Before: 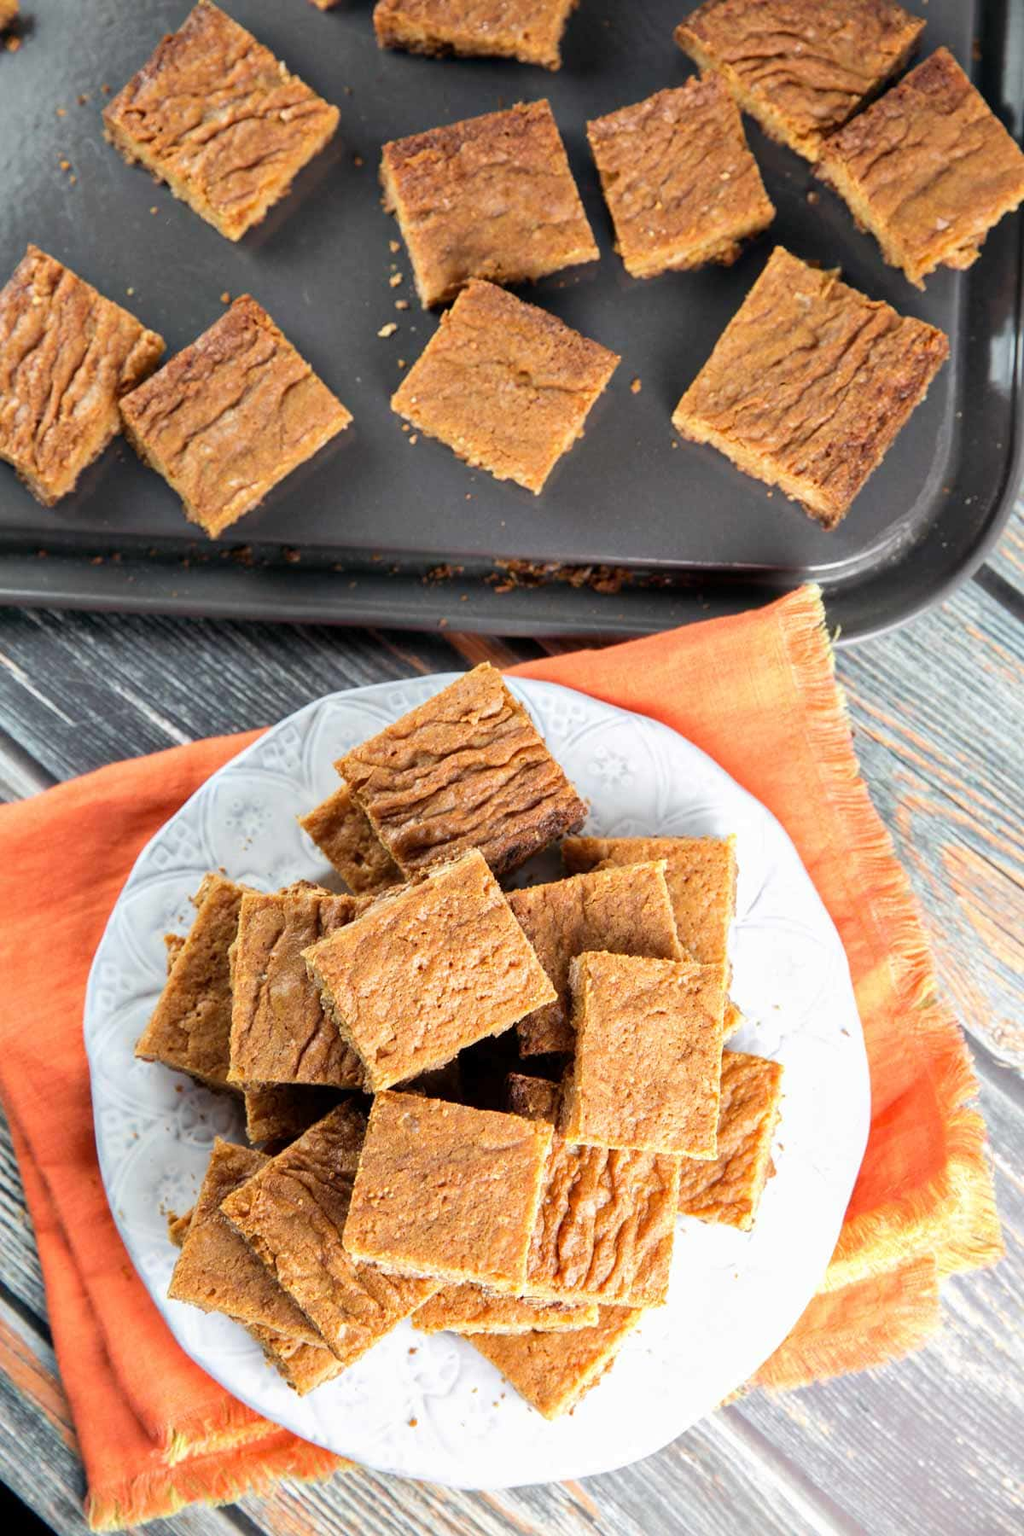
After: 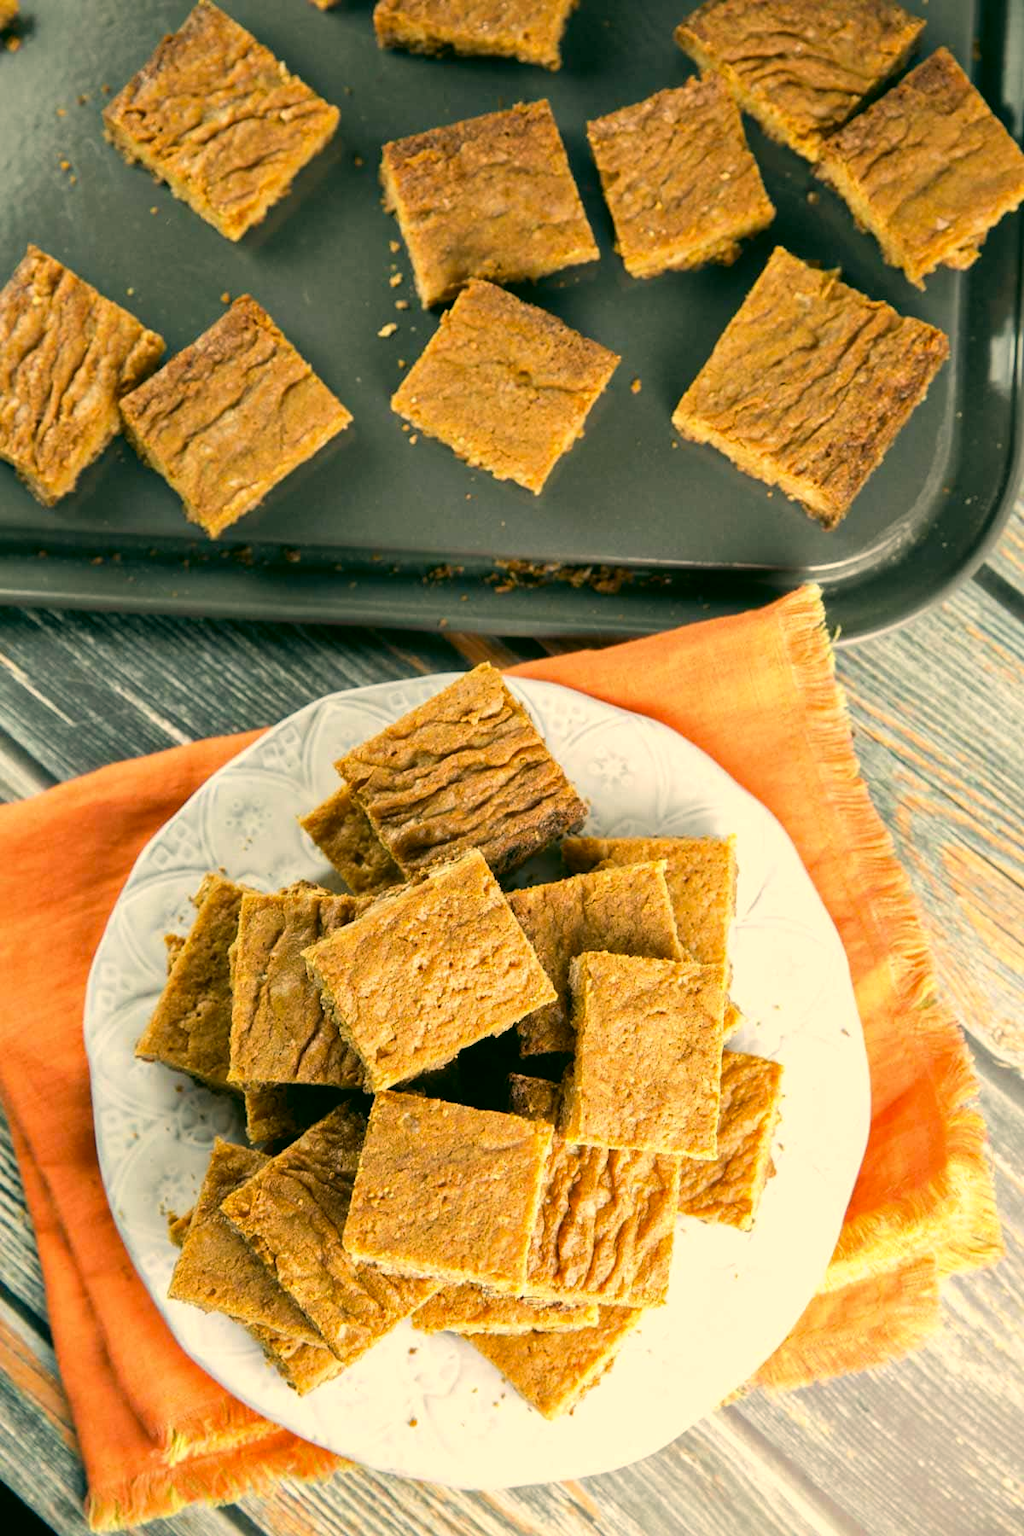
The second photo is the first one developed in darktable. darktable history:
color correction: highlights a* 5.3, highlights b* 24.07, shadows a* -16.16, shadows b* 4.03
